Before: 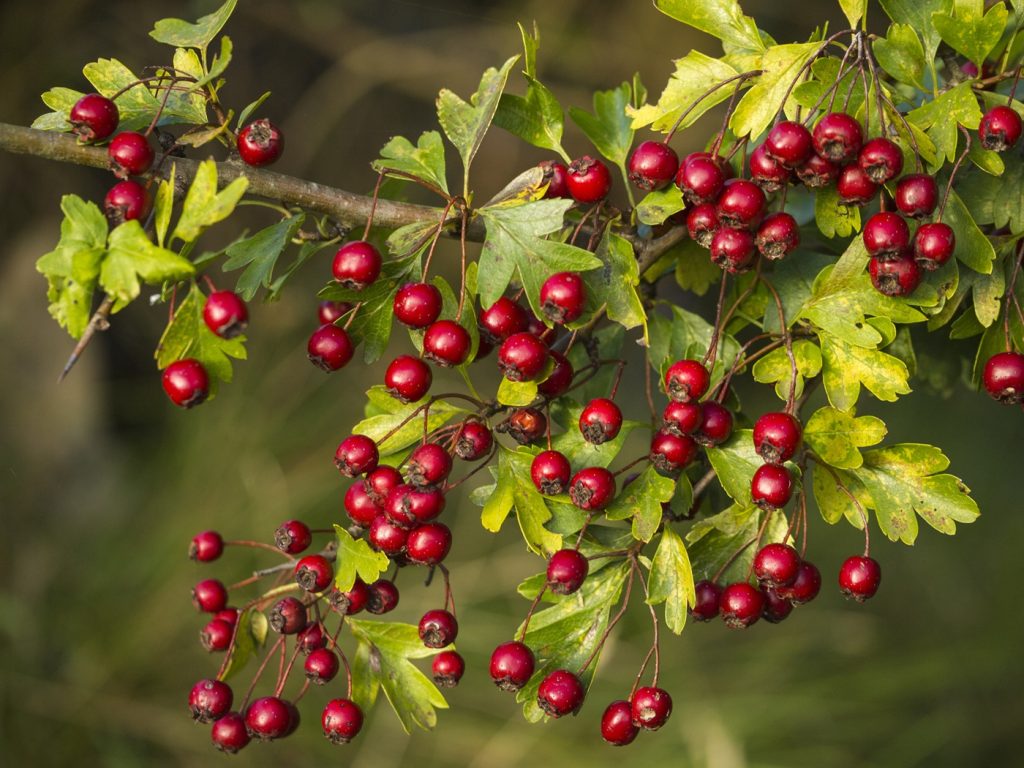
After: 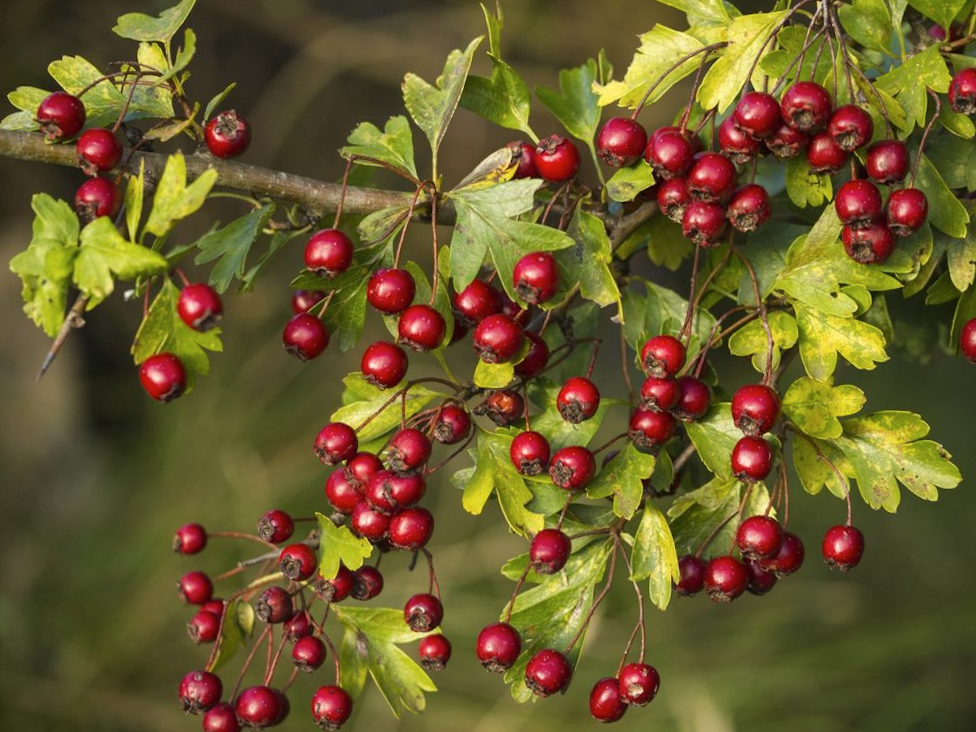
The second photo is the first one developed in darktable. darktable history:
contrast brightness saturation: saturation -0.05
rotate and perspective: rotation -2.12°, lens shift (vertical) 0.009, lens shift (horizontal) -0.008, automatic cropping original format, crop left 0.036, crop right 0.964, crop top 0.05, crop bottom 0.959
